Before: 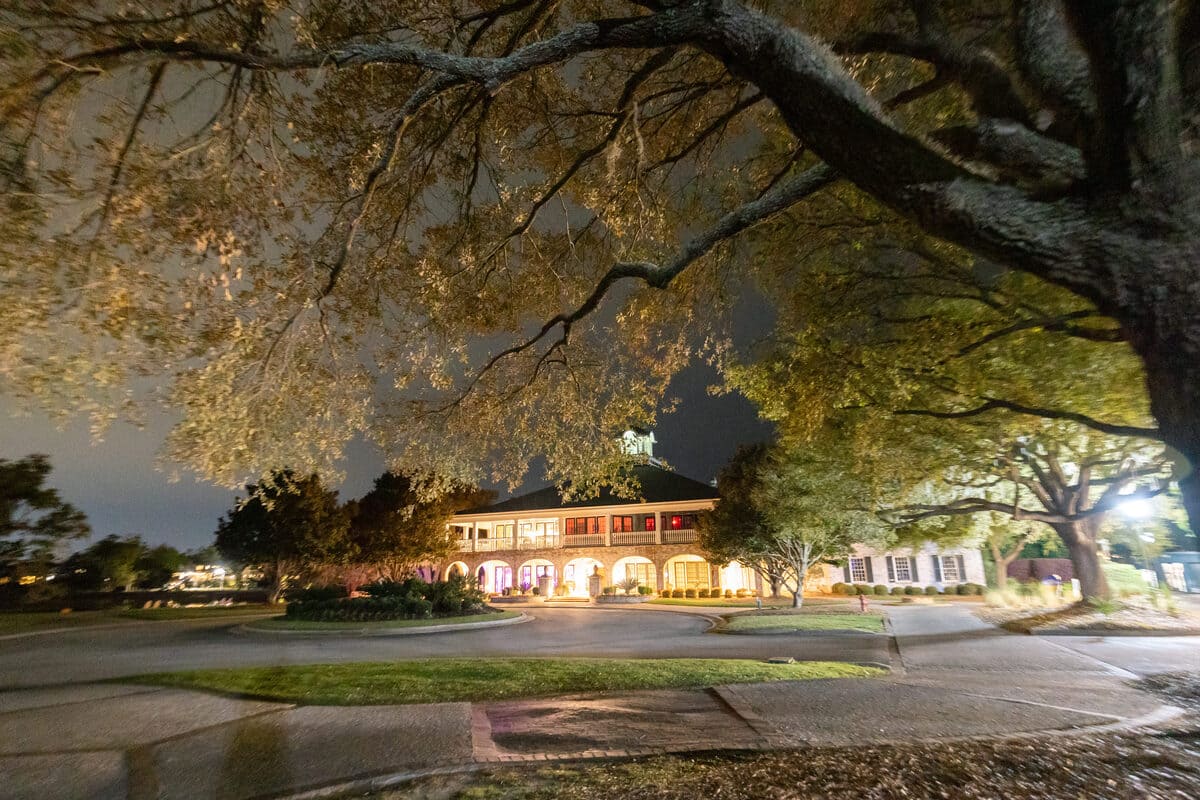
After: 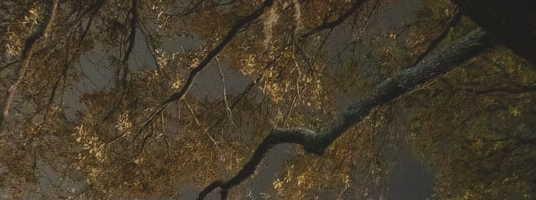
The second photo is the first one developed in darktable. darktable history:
crop: left 28.64%, top 16.832%, right 26.637%, bottom 58.055%
exposure: black level correction -0.015, exposure -0.5 EV, compensate highlight preservation false
